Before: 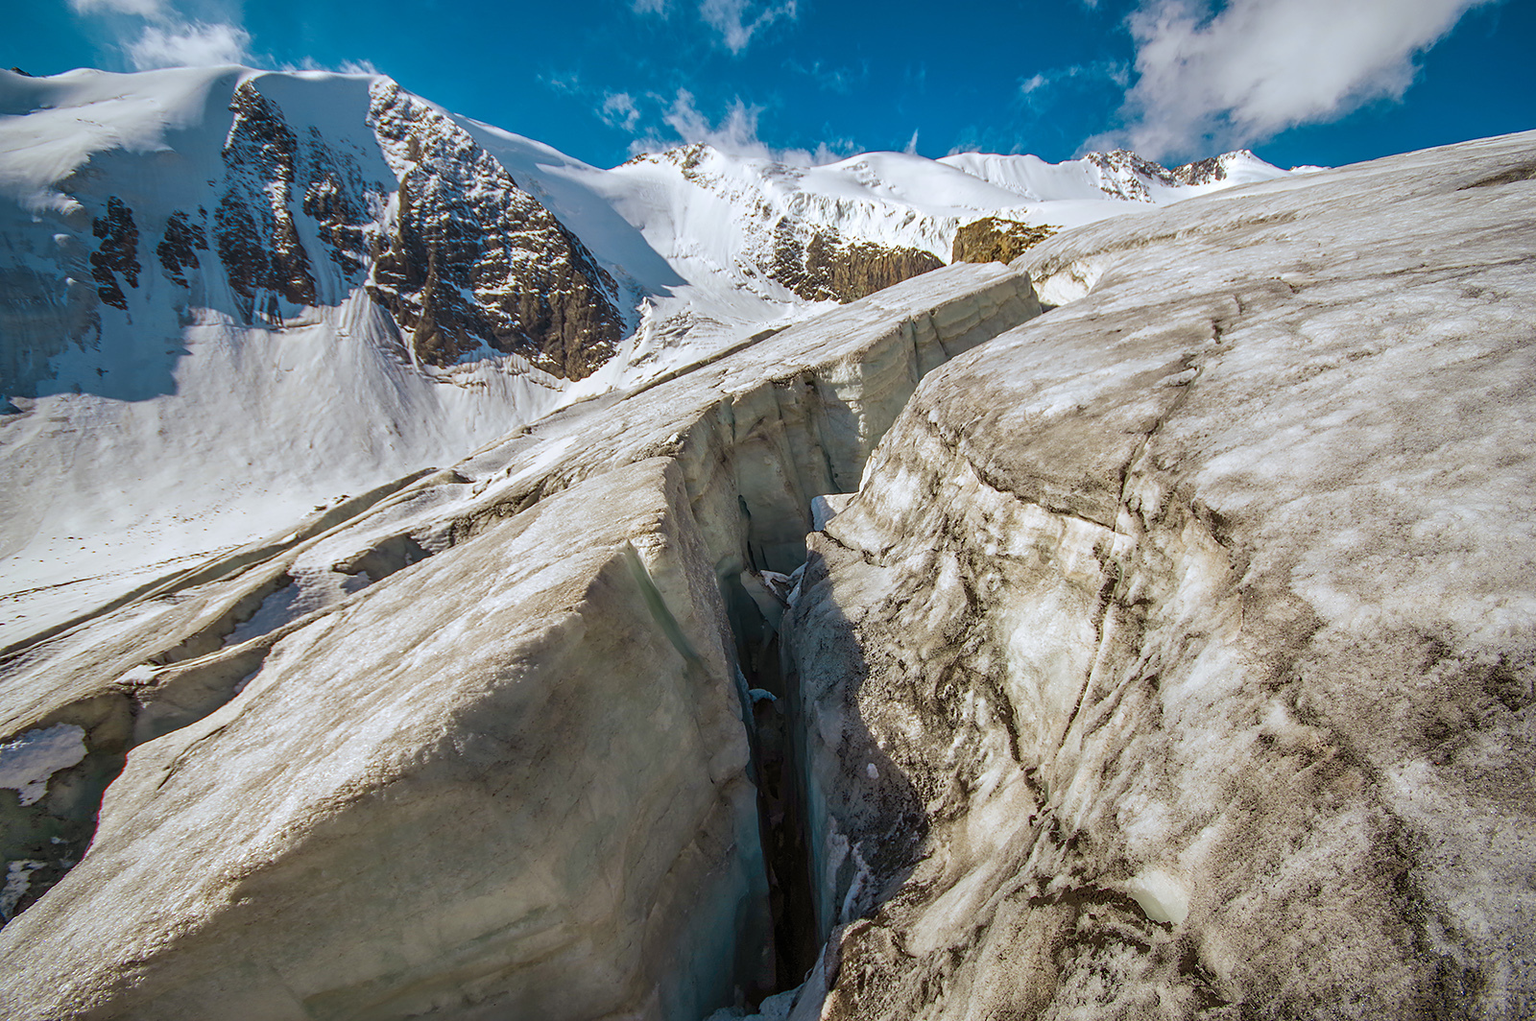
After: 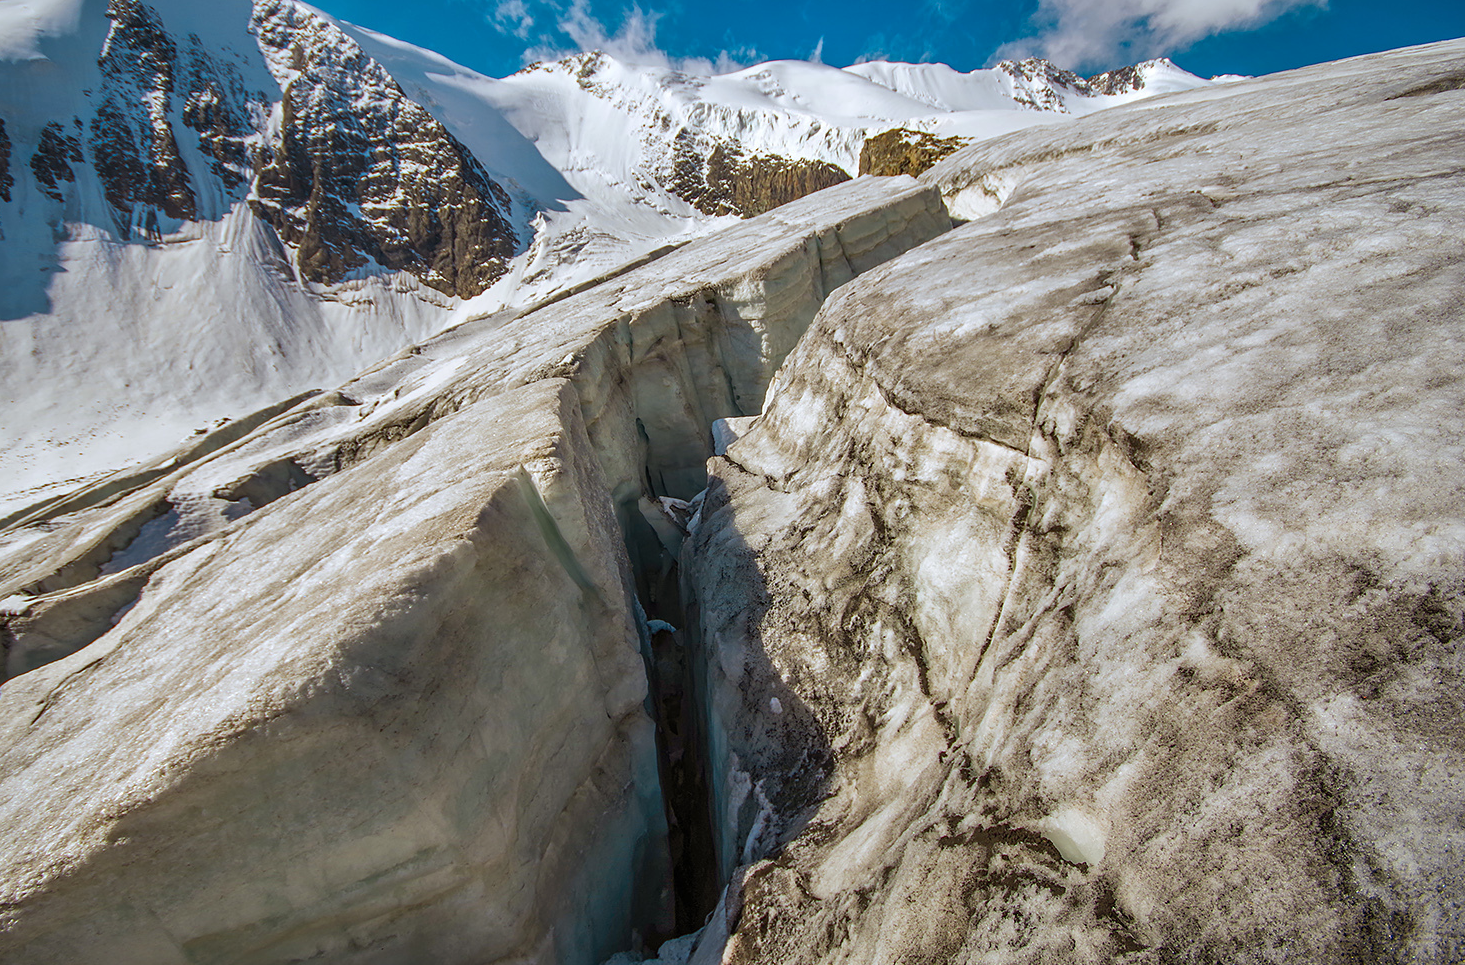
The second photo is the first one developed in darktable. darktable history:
shadows and highlights: shadows 25.48, highlights -47.95, shadows color adjustment 98.01%, highlights color adjustment 58.62%, soften with gaussian
crop and rotate: left 8.397%, top 9.225%
